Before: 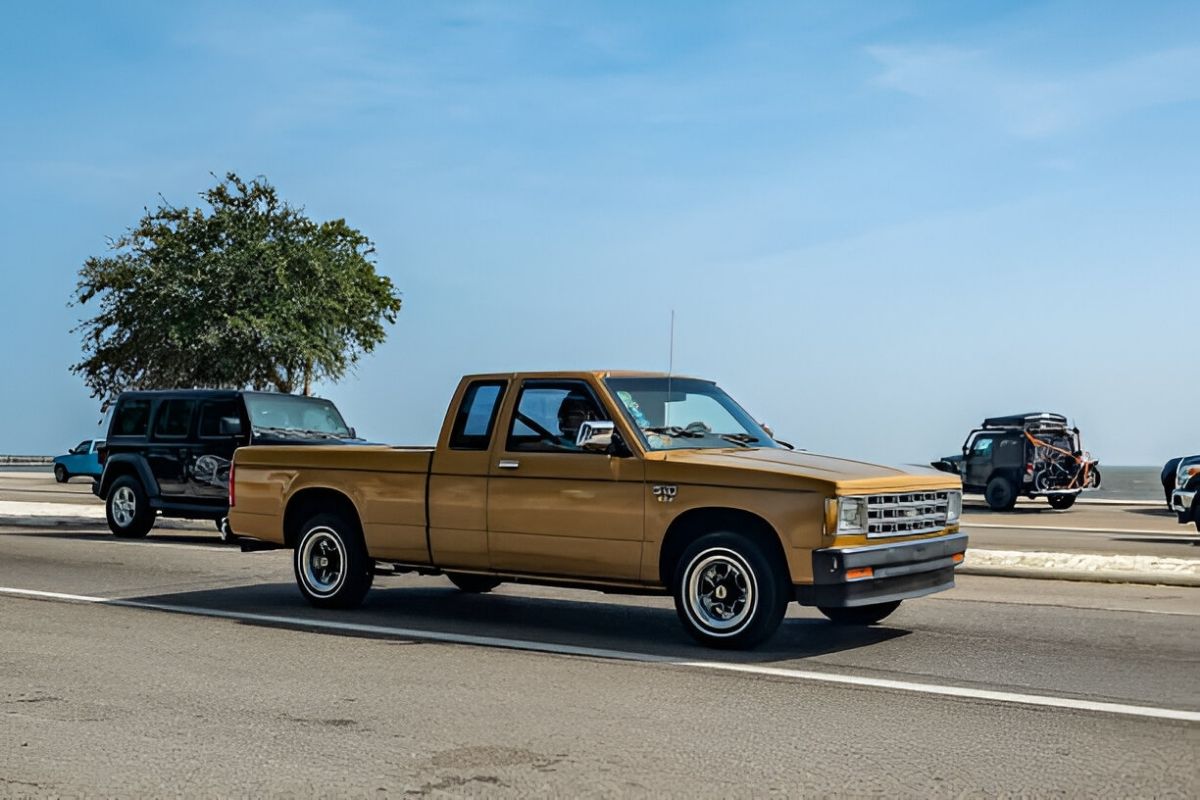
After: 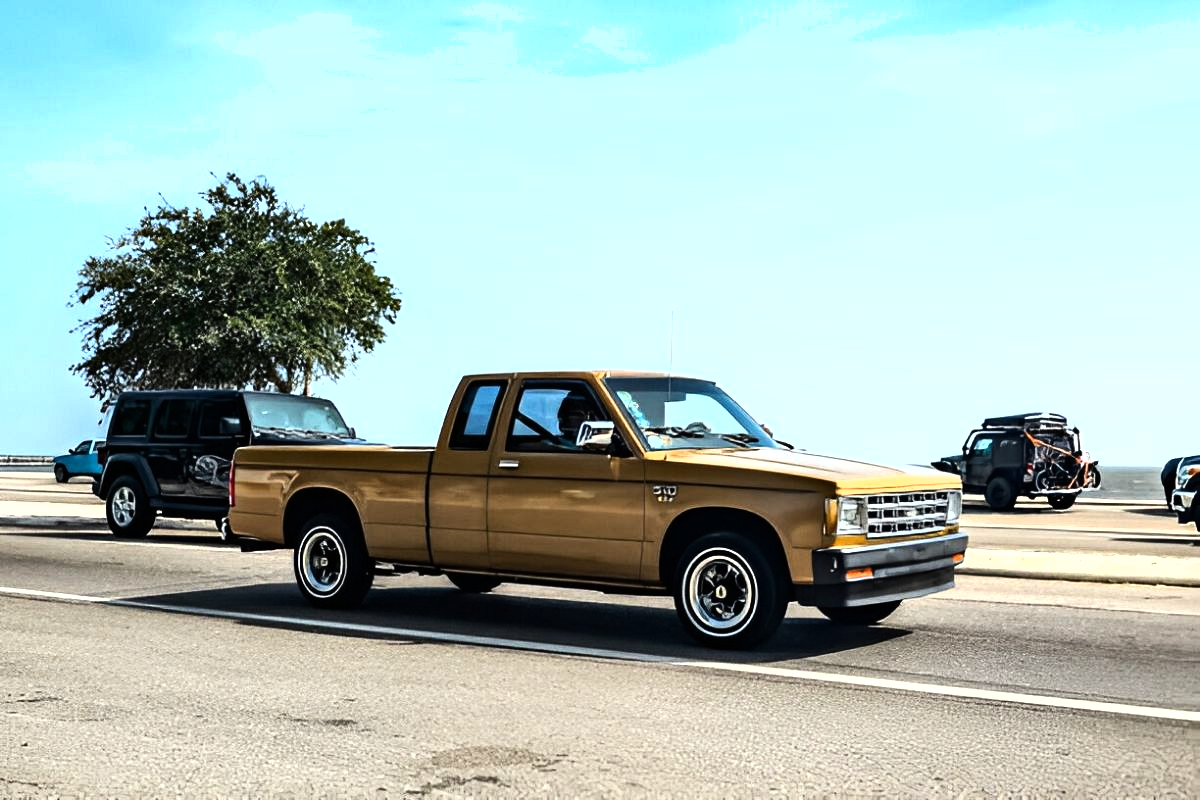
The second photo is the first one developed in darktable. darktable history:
shadows and highlights: radius 125.46, shadows 30.51, highlights -30.51, low approximation 0.01, soften with gaussian
exposure: black level correction 0, exposure 0.3 EV, compensate highlight preservation false
tone equalizer: -8 EV -1.08 EV, -7 EV -1.01 EV, -6 EV -0.867 EV, -5 EV -0.578 EV, -3 EV 0.578 EV, -2 EV 0.867 EV, -1 EV 1.01 EV, +0 EV 1.08 EV, edges refinement/feathering 500, mask exposure compensation -1.57 EV, preserve details no
